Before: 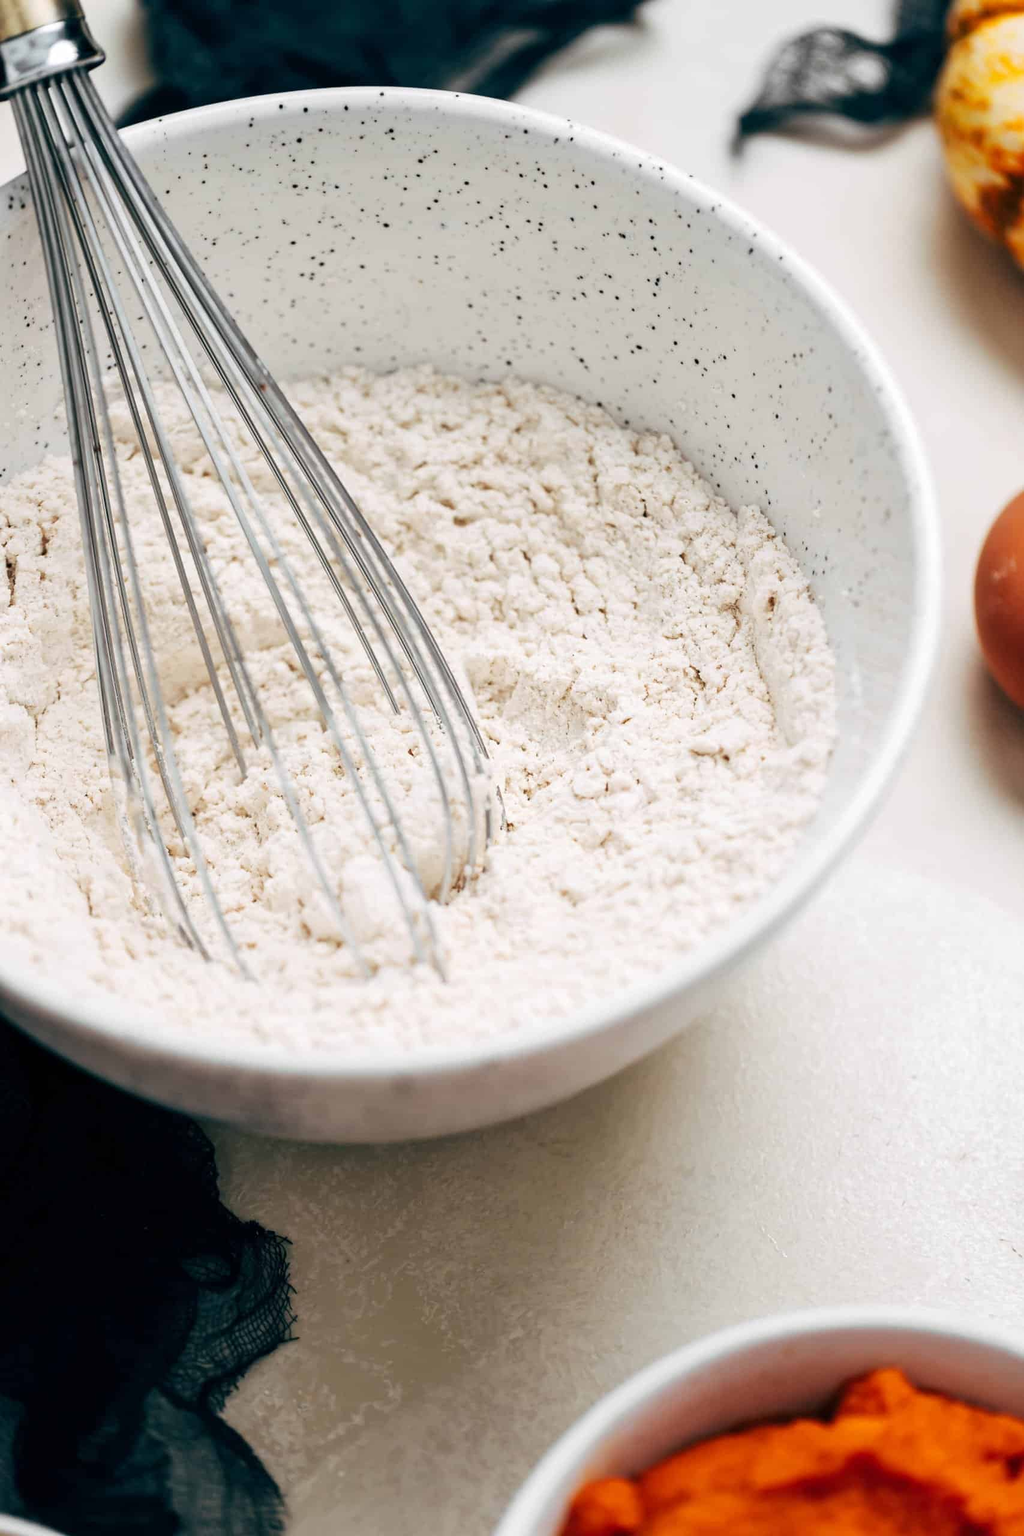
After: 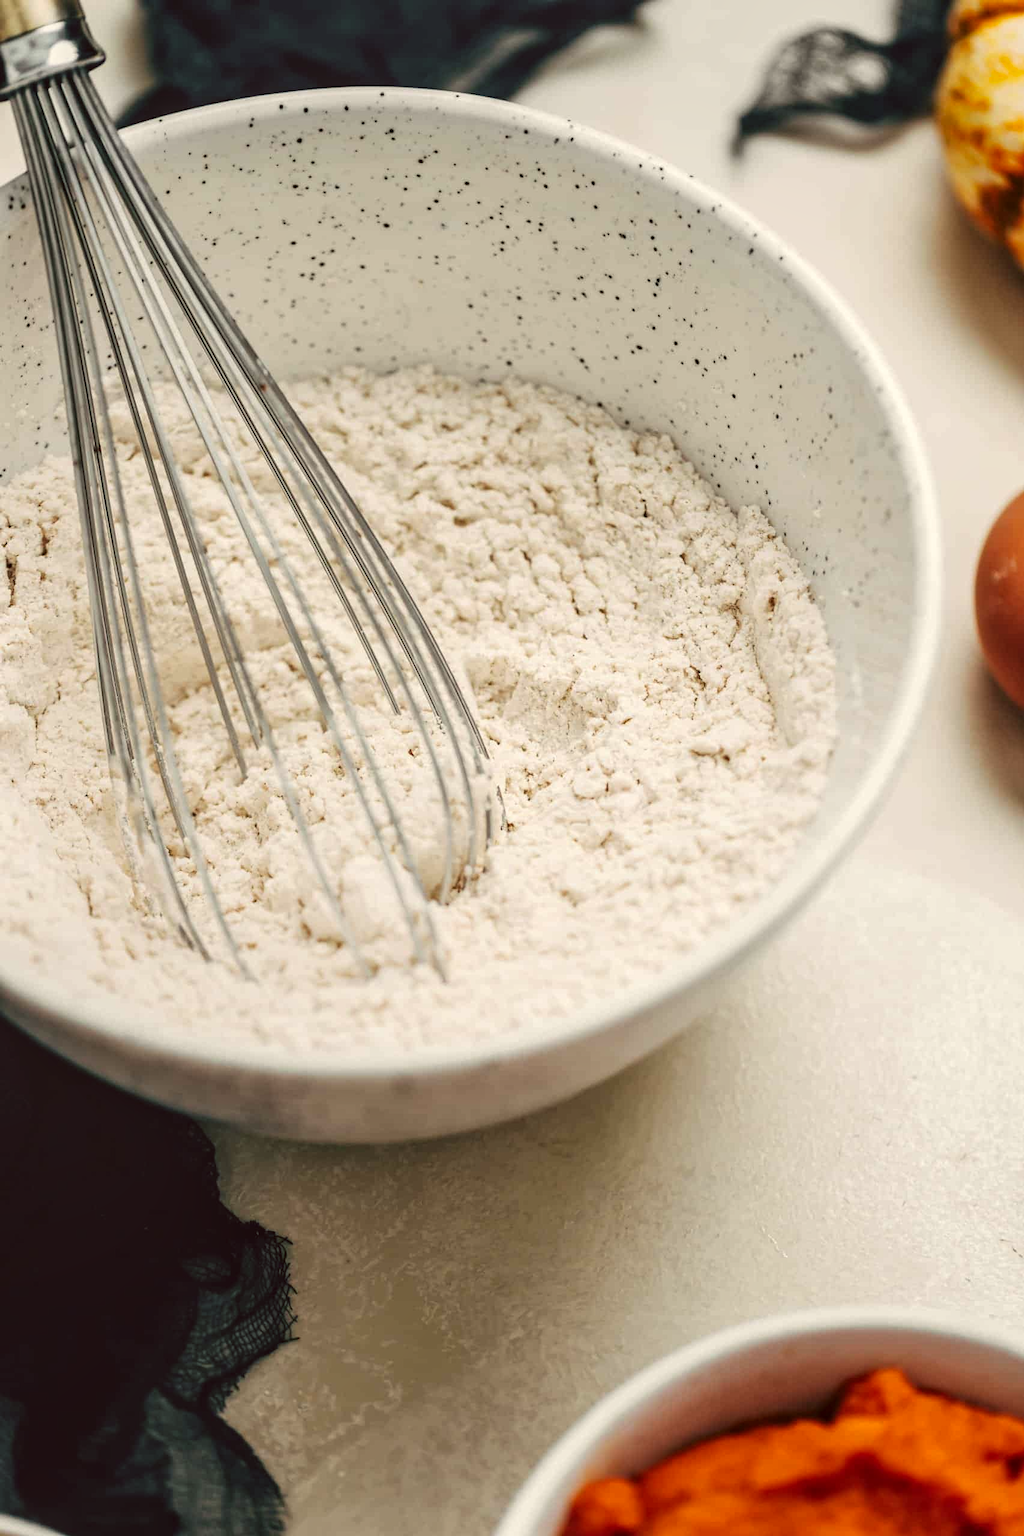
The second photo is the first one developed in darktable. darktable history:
local contrast: on, module defaults
color balance: lift [1.005, 1.002, 0.998, 0.998], gamma [1, 1.021, 1.02, 0.979], gain [0.923, 1.066, 1.056, 0.934]
